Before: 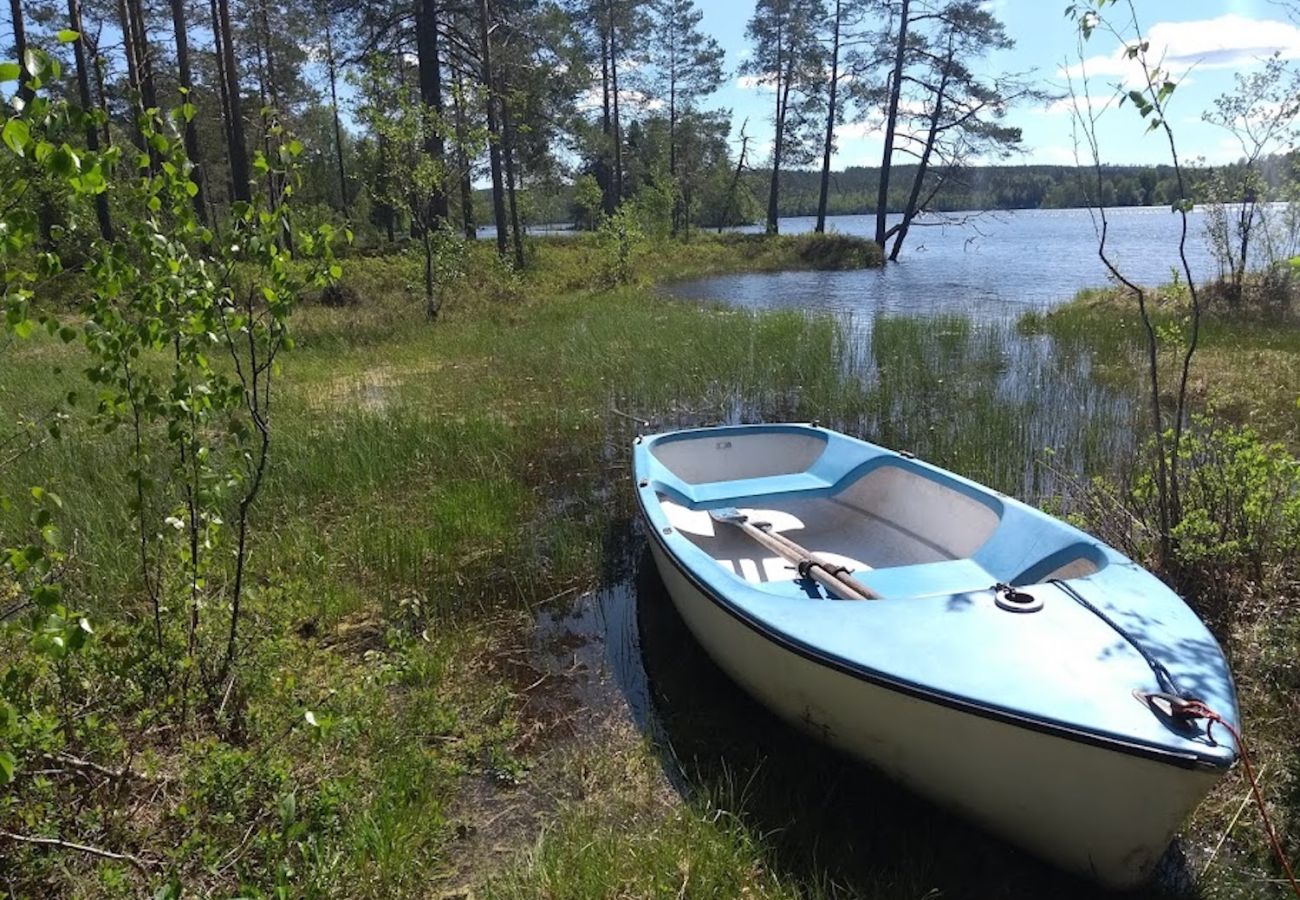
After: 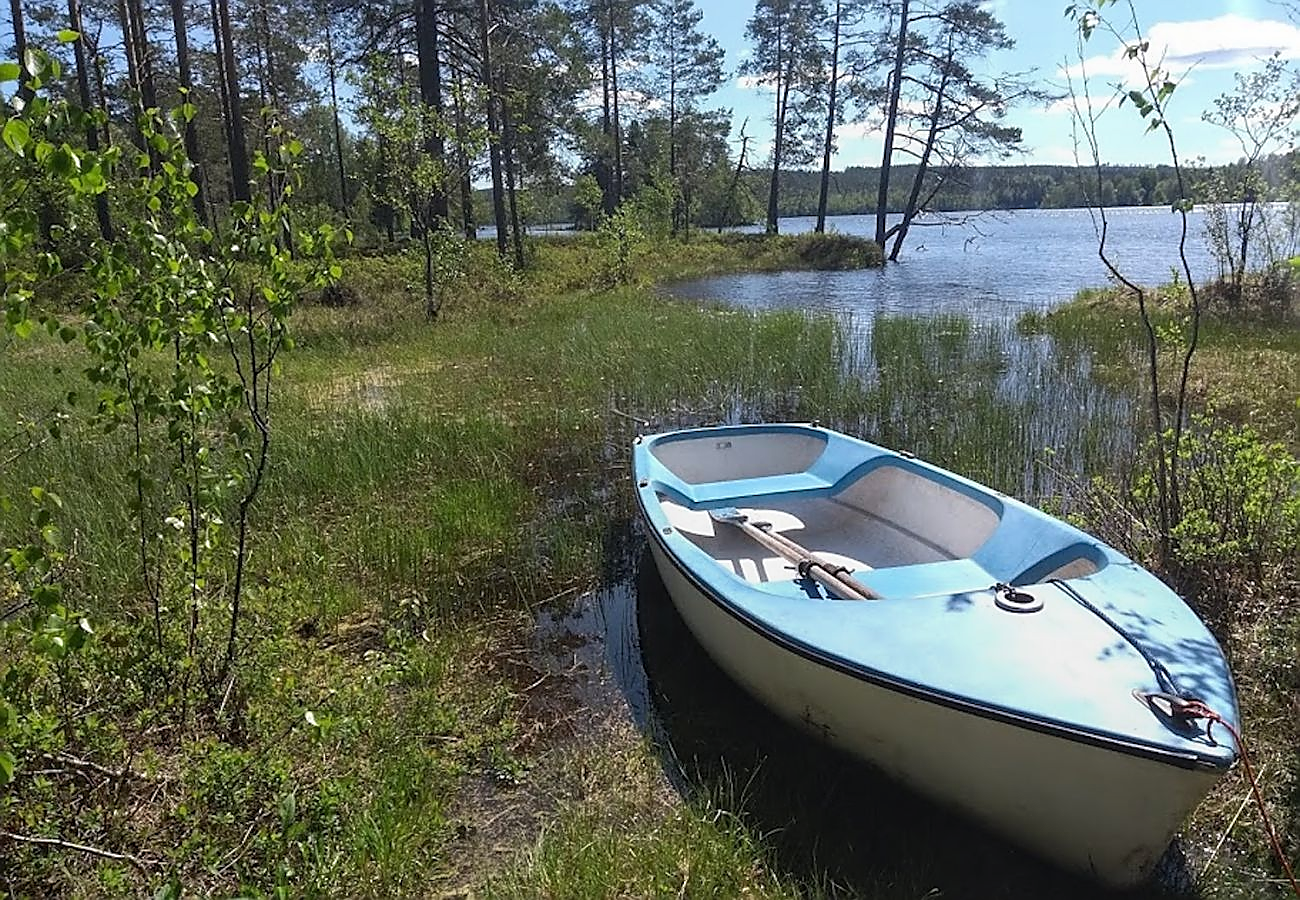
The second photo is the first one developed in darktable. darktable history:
local contrast: detail 110%
sharpen: radius 1.4, amount 1.25, threshold 0.7
white balance: emerald 1
